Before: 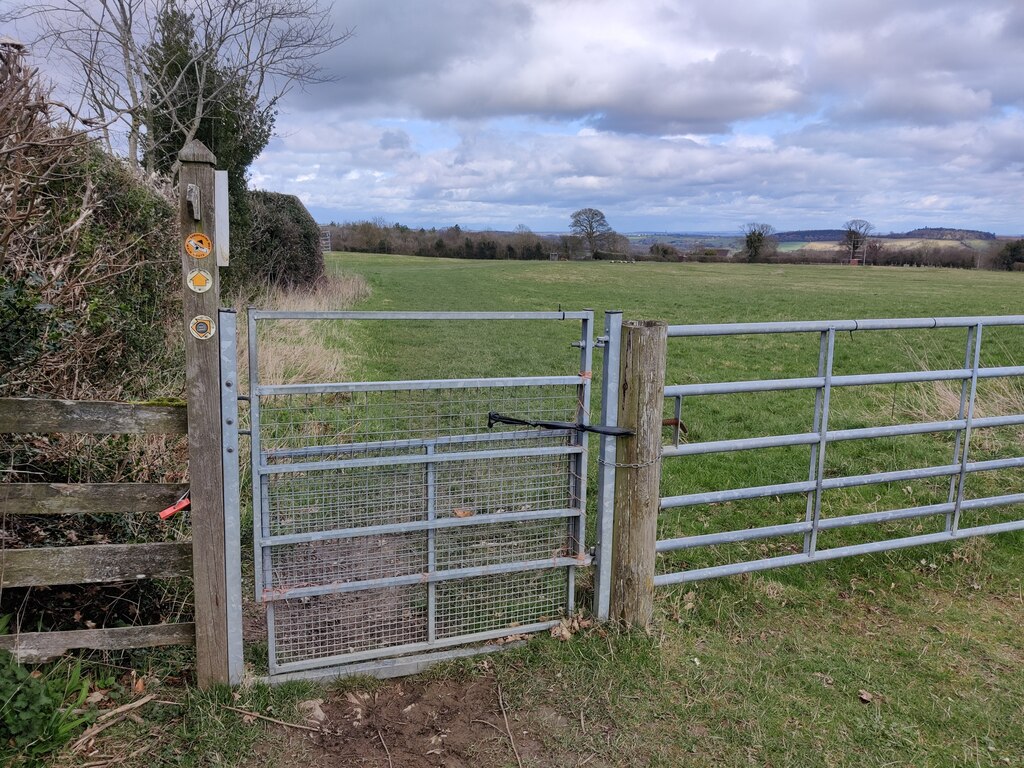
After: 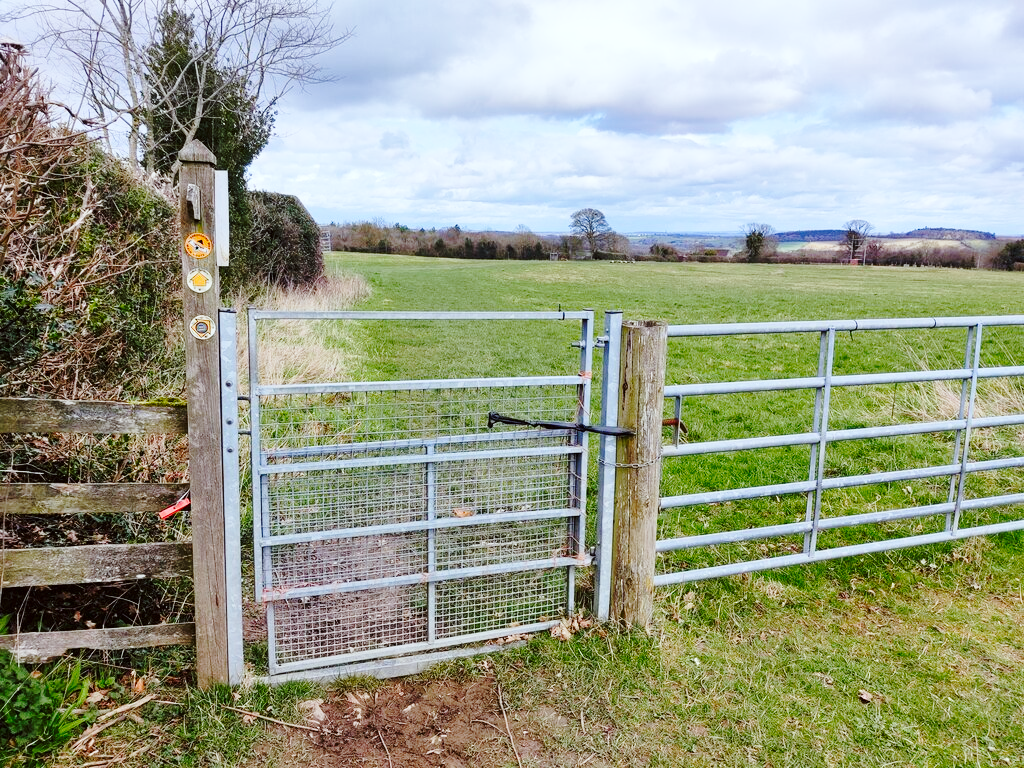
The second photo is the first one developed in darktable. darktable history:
color balance rgb: perceptual saturation grading › global saturation 20%, perceptual saturation grading › highlights -24.859%, perceptual saturation grading › shadows 25.69%
base curve: curves: ch0 [(0, 0) (0.032, 0.037) (0.105, 0.228) (0.435, 0.76) (0.856, 0.983) (1, 1)], preserve colors none
color correction: highlights a* -2.74, highlights b* -2.79, shadows a* 2.21, shadows b* 2.99
